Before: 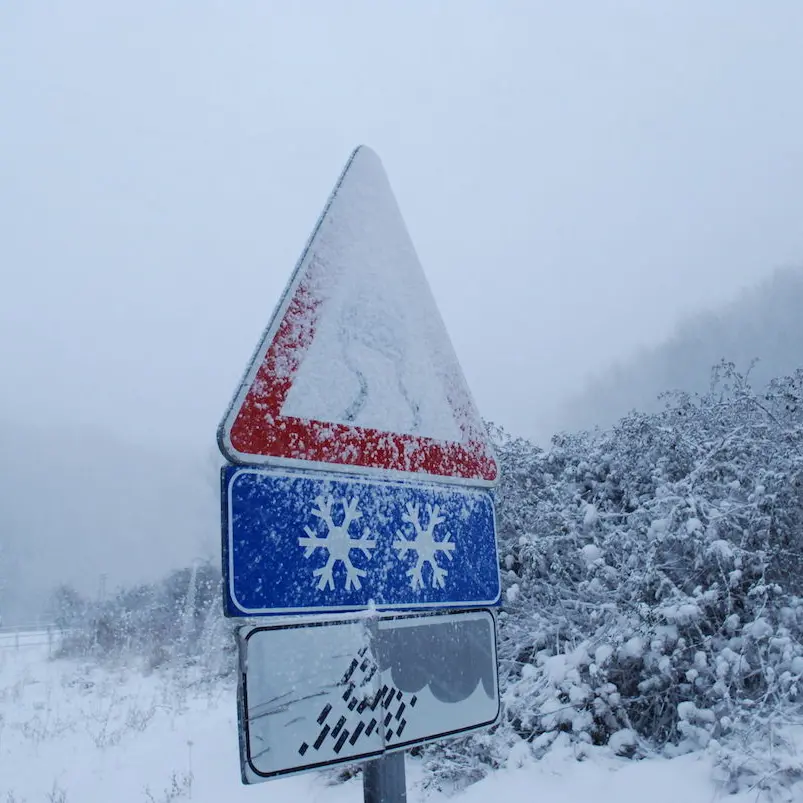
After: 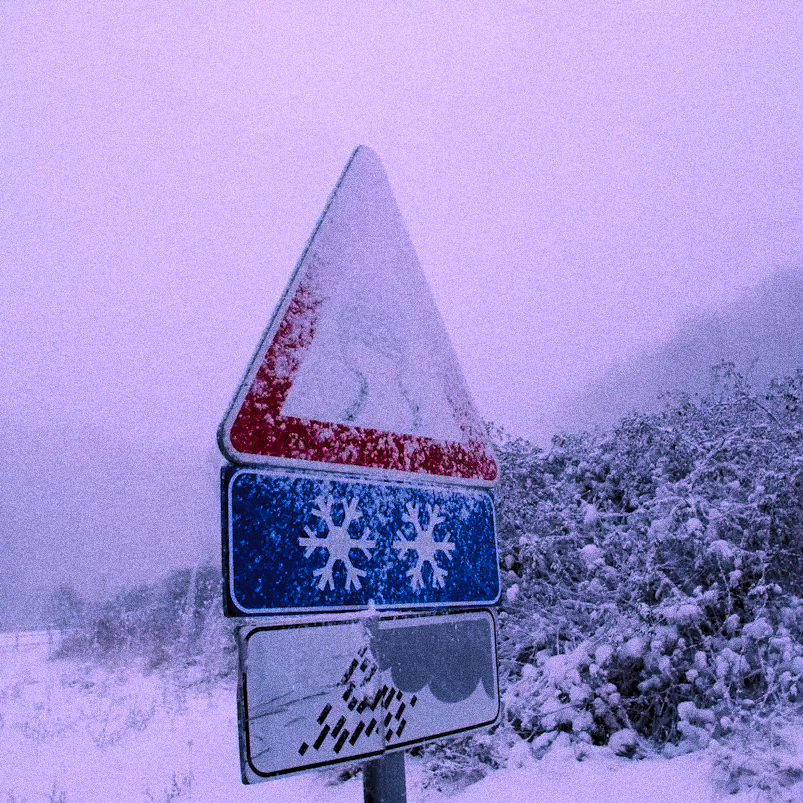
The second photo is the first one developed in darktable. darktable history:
grain: strength 49.07%
levels: levels [0.116, 0.574, 1]
color correction: highlights a* 19.5, highlights b* -11.53, saturation 1.69
